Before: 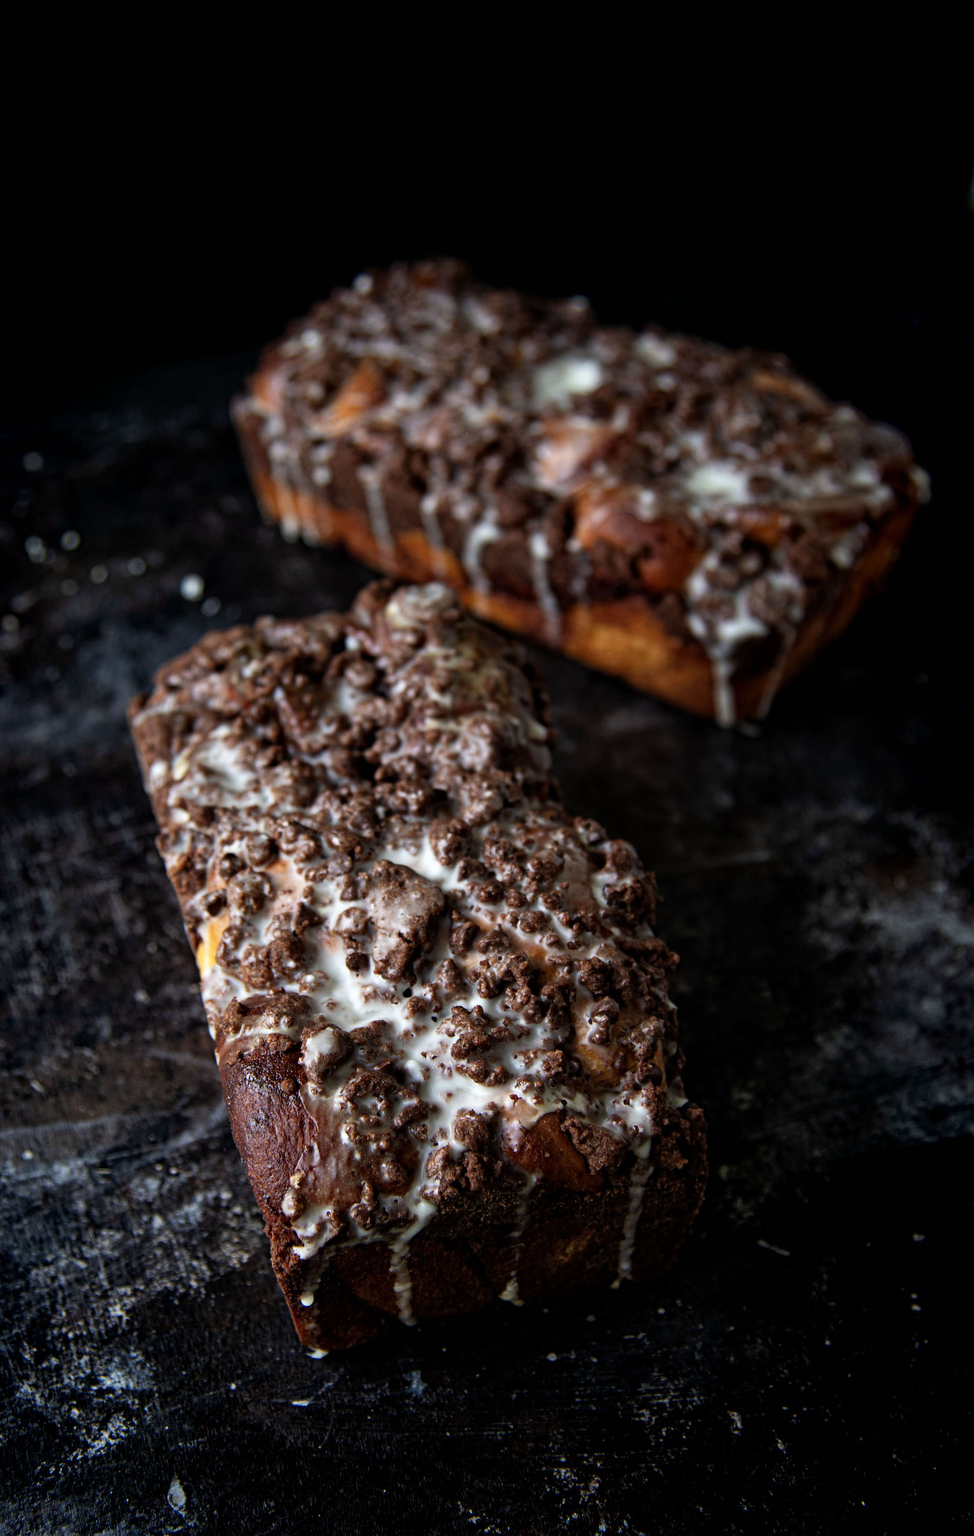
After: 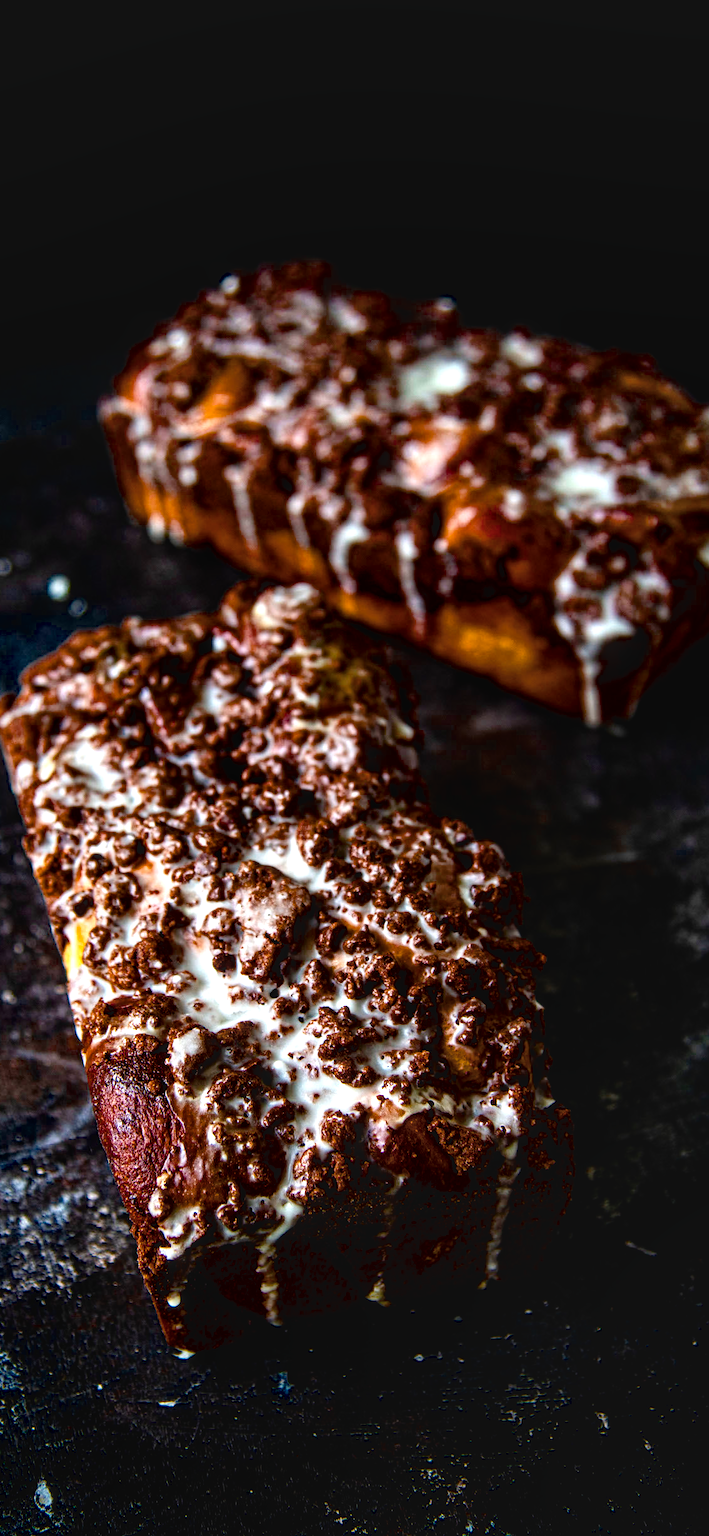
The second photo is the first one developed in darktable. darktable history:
crop: left 13.774%, top 0%, right 13.352%
color balance rgb: global offset › luminance 0.696%, linear chroma grading › global chroma 15.129%, perceptual saturation grading › global saturation 0.038%, perceptual saturation grading › mid-tones 6.222%, perceptual saturation grading › shadows 71.505%, global vibrance 1.637%, saturation formula JzAzBz (2021)
local contrast: highlights 65%, shadows 54%, detail 169%, midtone range 0.52
